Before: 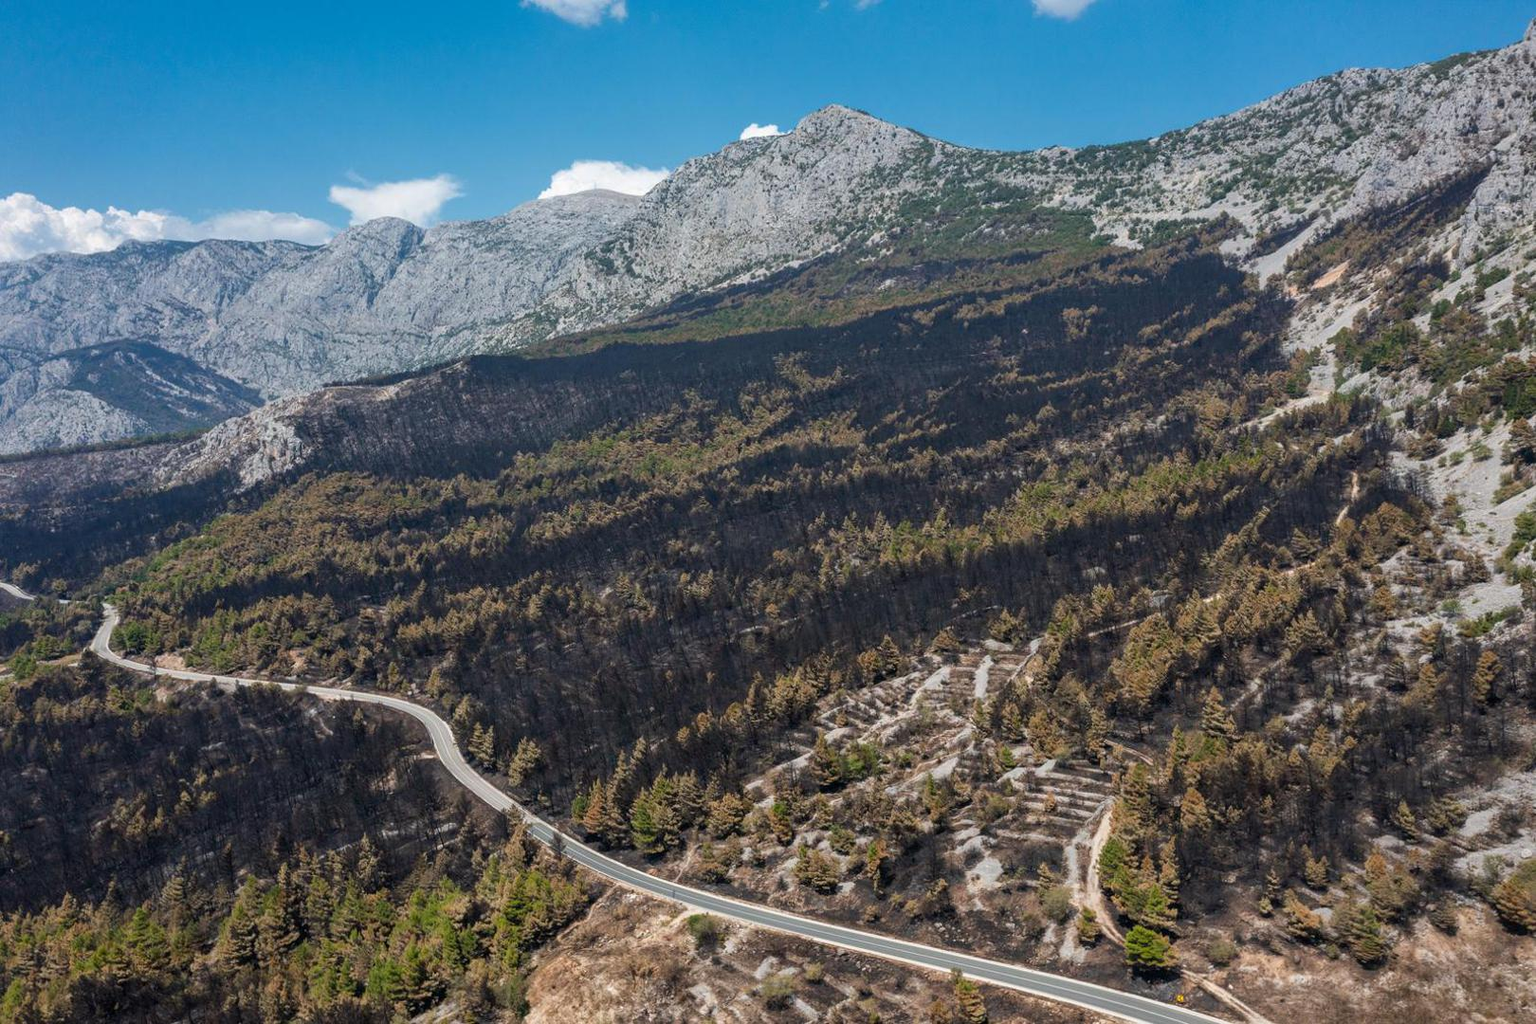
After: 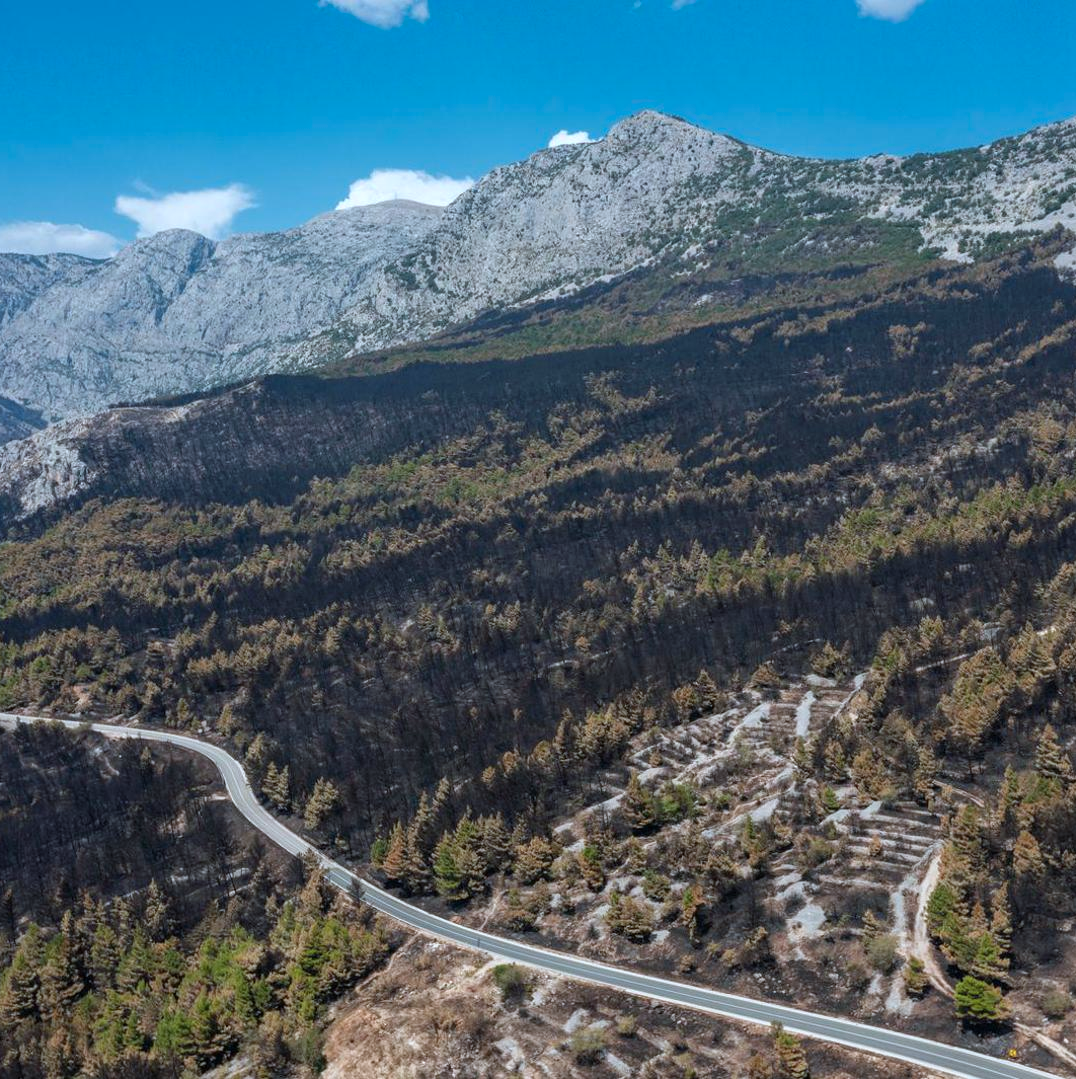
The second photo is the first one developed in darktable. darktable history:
crop and rotate: left 14.329%, right 19.237%
color correction: highlights a* -4.08, highlights b* -11.09
